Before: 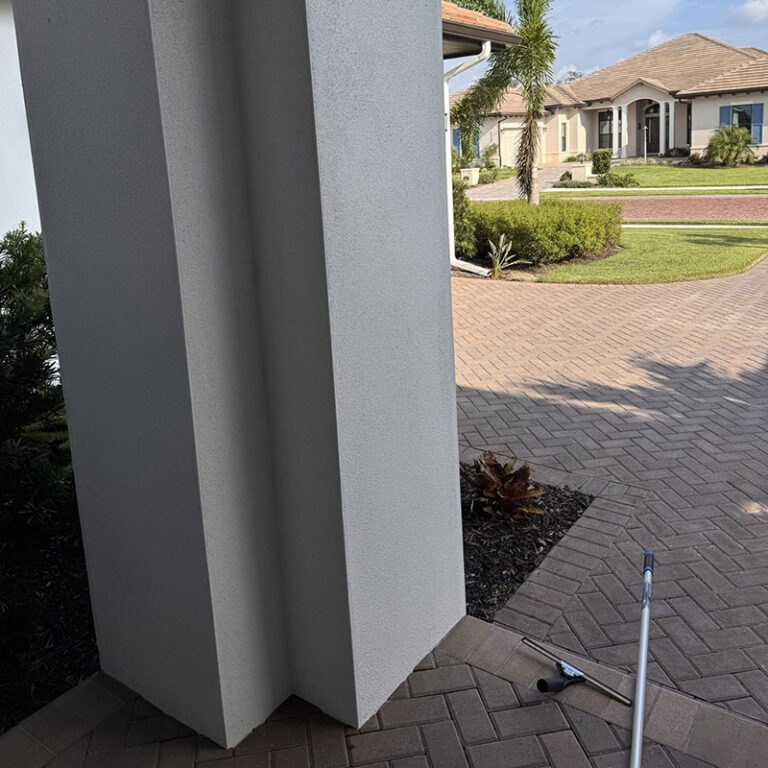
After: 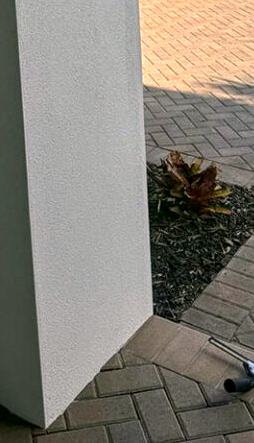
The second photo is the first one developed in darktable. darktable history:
shadows and highlights: shadows -20, white point adjustment -2, highlights -35
contrast brightness saturation: brightness -0.02, saturation 0.35
crop: left 40.878%, top 39.176%, right 25.993%, bottom 3.081%
local contrast: on, module defaults
exposure: black level correction 0, exposure 0.5 EV, compensate exposure bias true, compensate highlight preservation false
color correction: highlights a* 4.02, highlights b* 4.98, shadows a* -7.55, shadows b* 4.98
